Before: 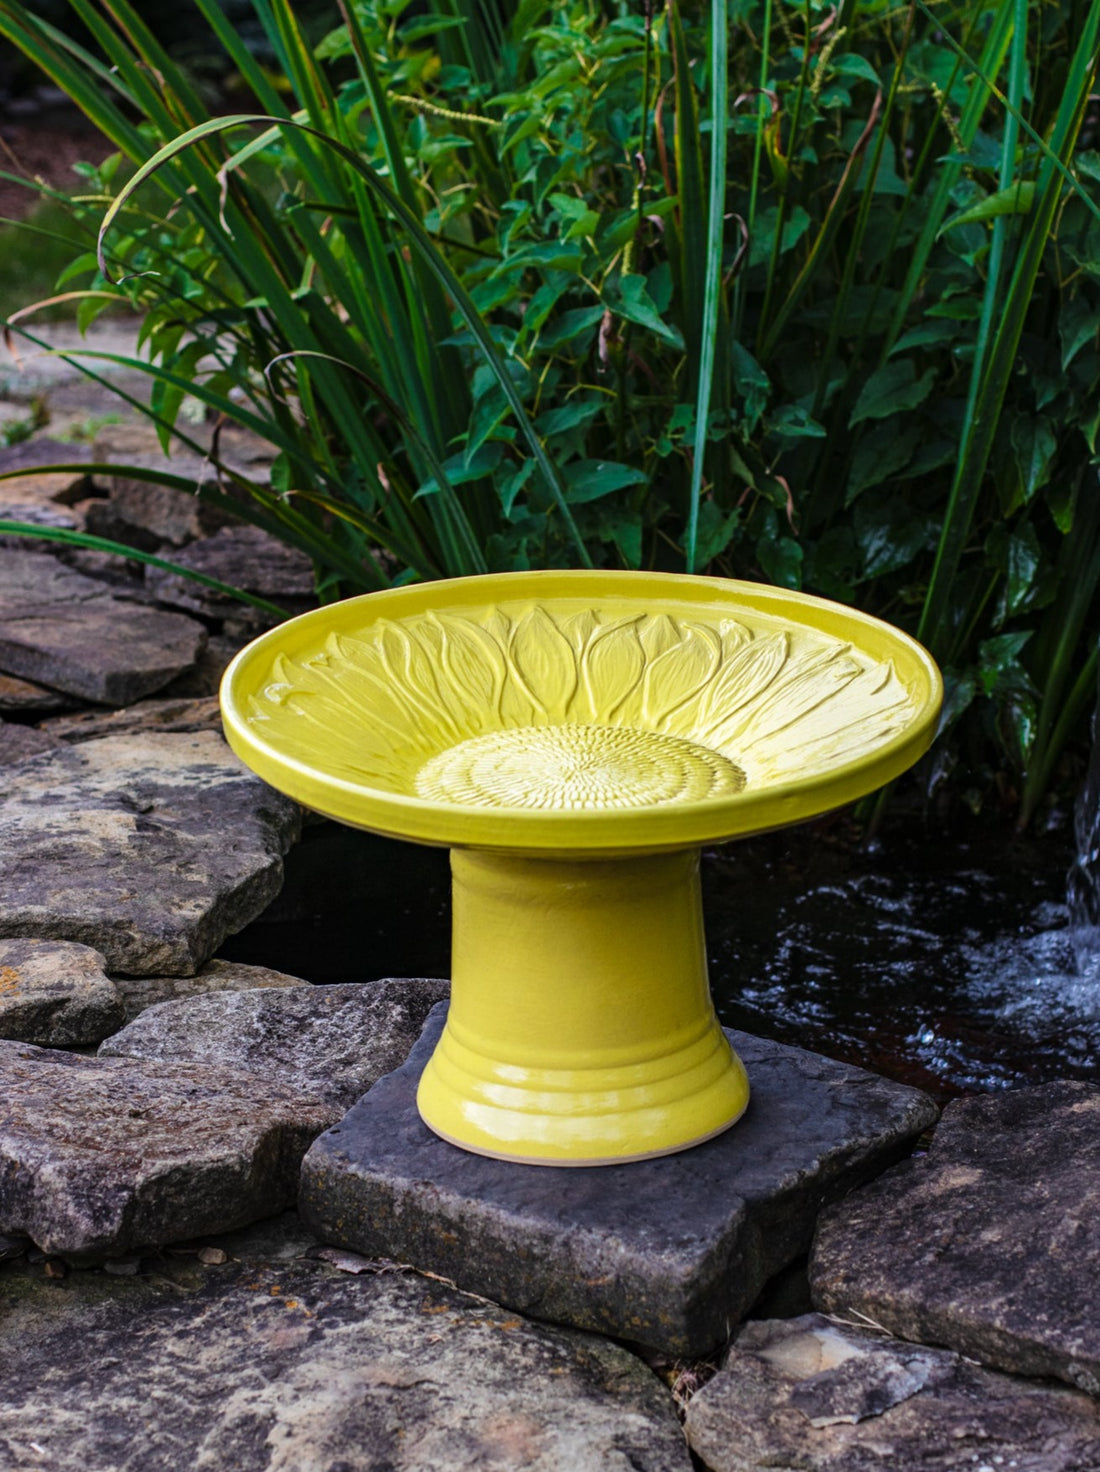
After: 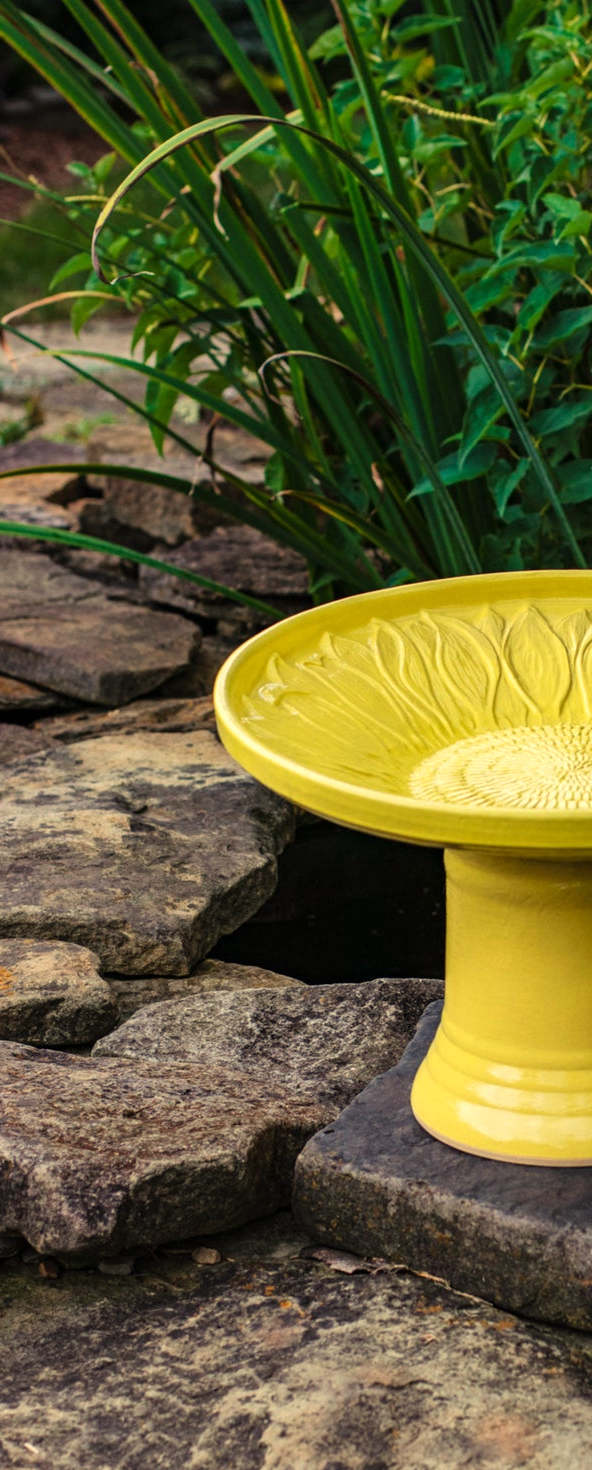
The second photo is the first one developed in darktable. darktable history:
crop: left 0.587%, right 45.588%, bottom 0.086%
white balance: red 1.08, blue 0.791
